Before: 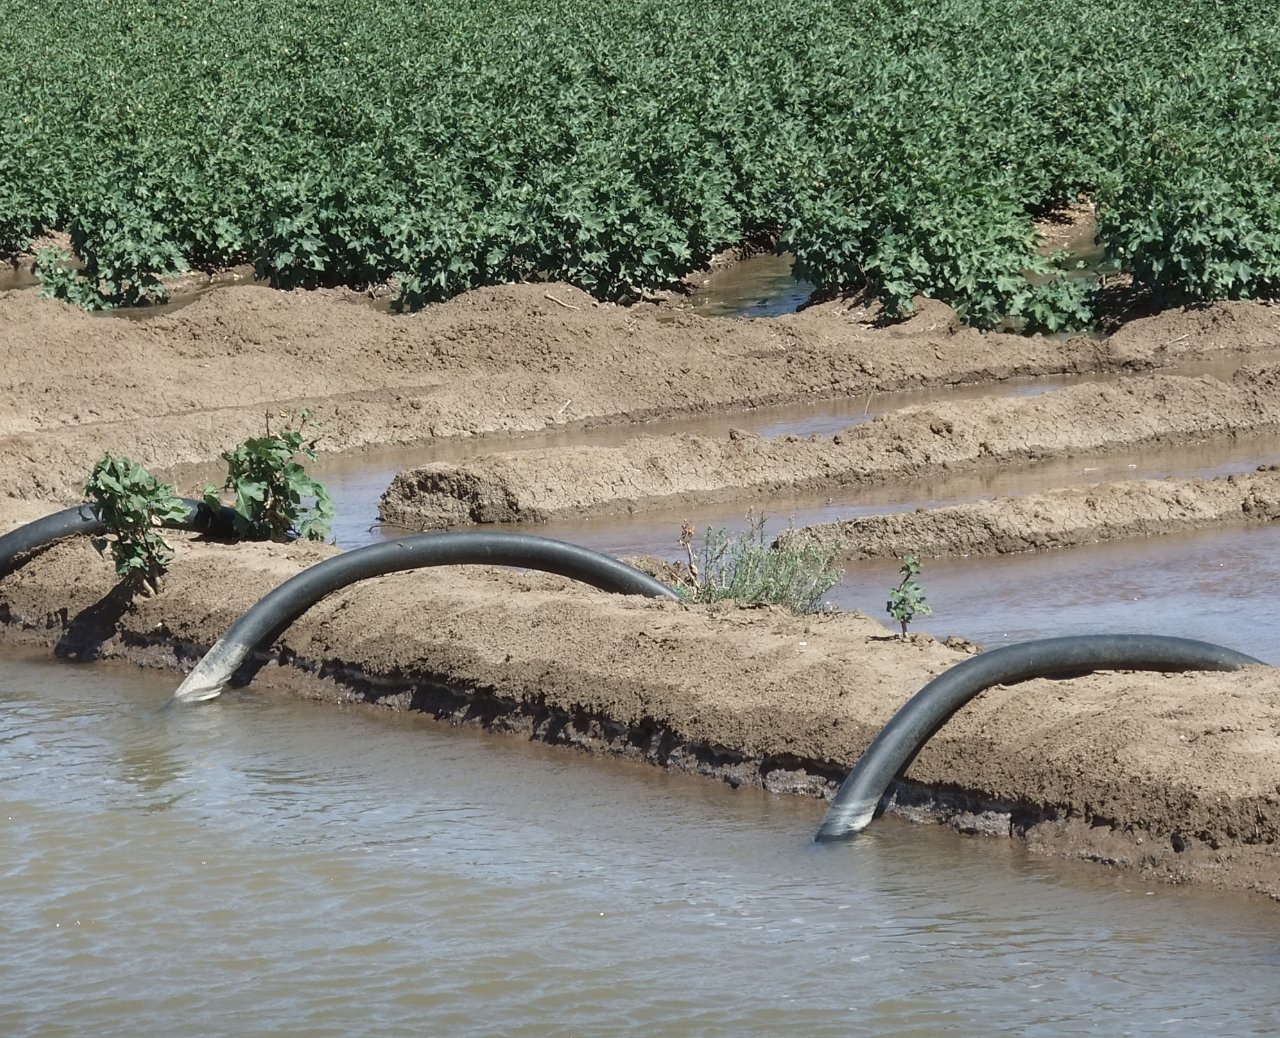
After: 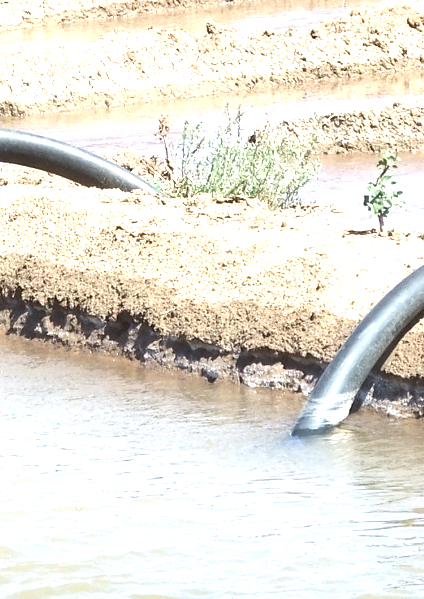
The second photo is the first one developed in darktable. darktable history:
crop: left 40.878%, top 39.176%, right 25.993%, bottom 3.081%
exposure: black level correction 0.001, exposure 1.735 EV, compensate highlight preservation false
